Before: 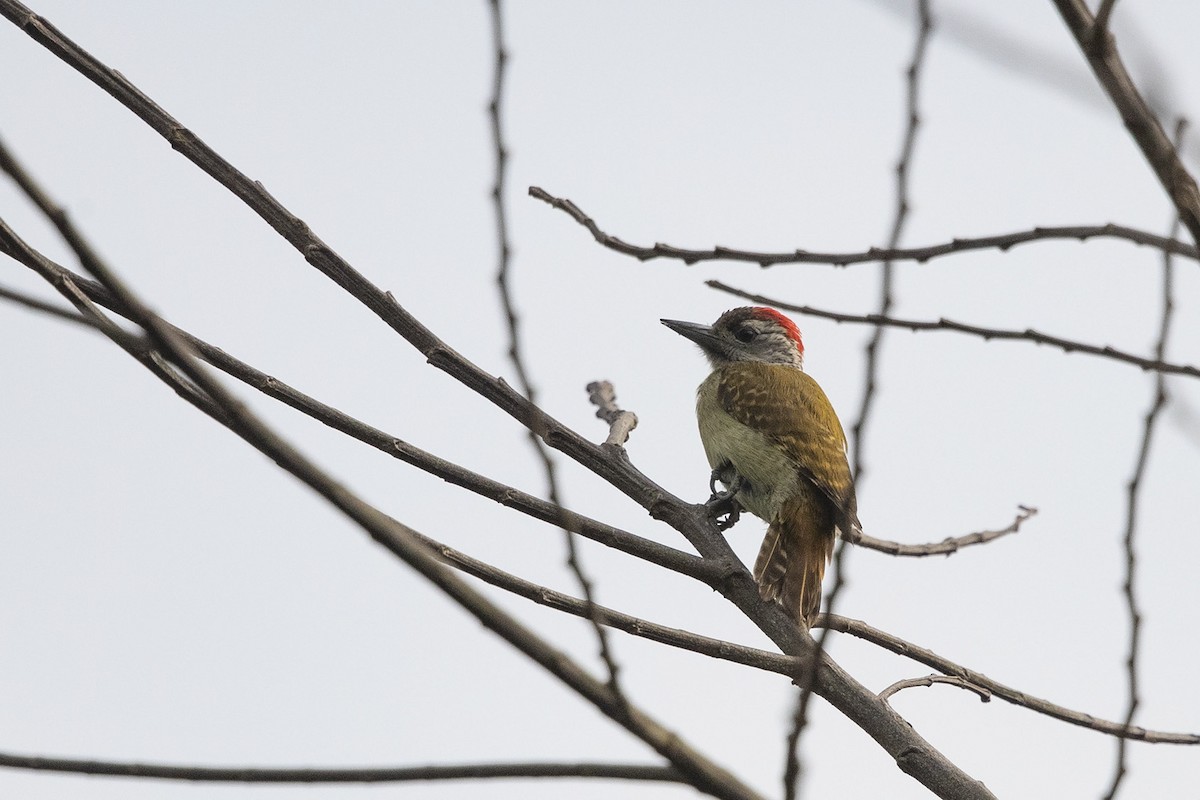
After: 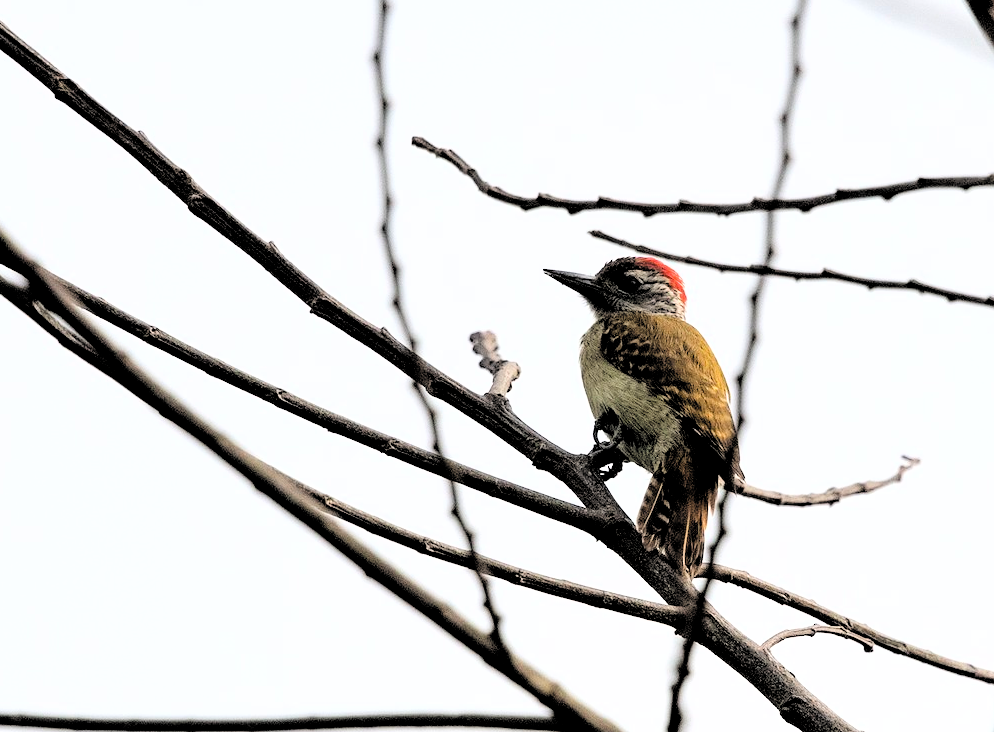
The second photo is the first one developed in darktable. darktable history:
crop: left 9.807%, top 6.259%, right 7.334%, bottom 2.177%
filmic rgb: middle gray luminance 13.55%, black relative exposure -1.97 EV, white relative exposure 3.1 EV, threshold 6 EV, target black luminance 0%, hardness 1.79, latitude 59.23%, contrast 1.728, highlights saturation mix 5%, shadows ↔ highlights balance -37.52%, add noise in highlights 0, color science v3 (2019), use custom middle-gray values true, iterations of high-quality reconstruction 0, contrast in highlights soft, enable highlight reconstruction true
